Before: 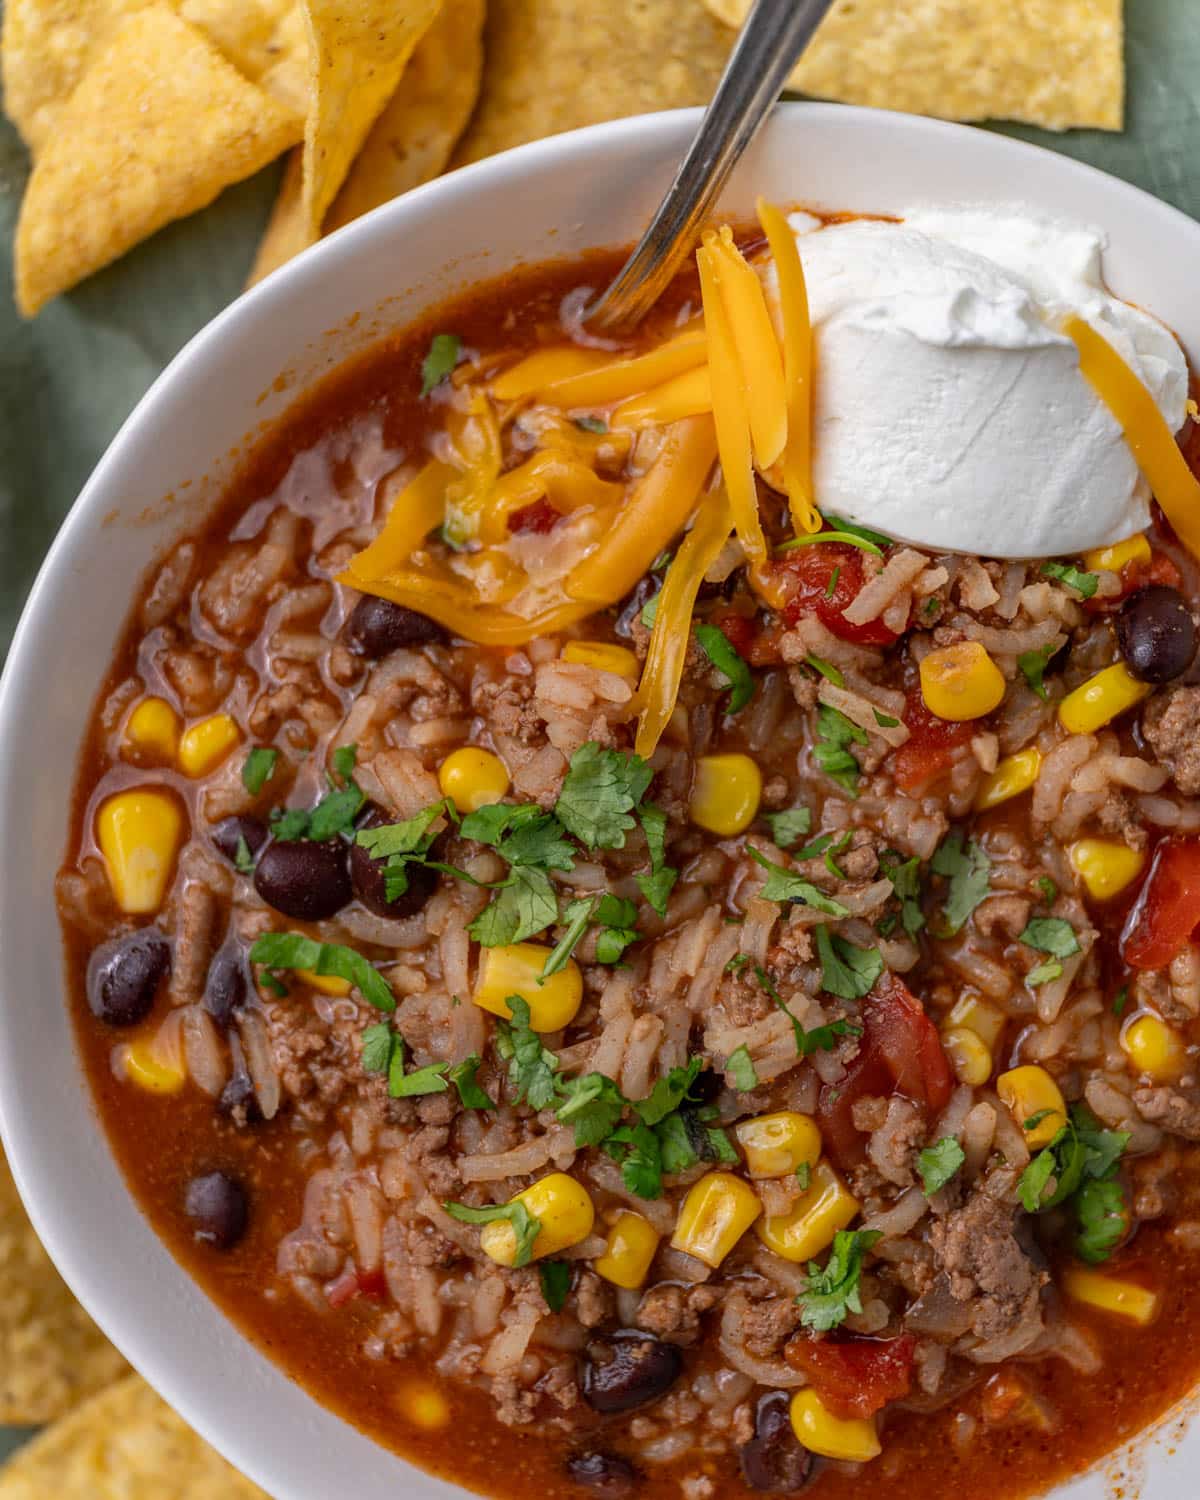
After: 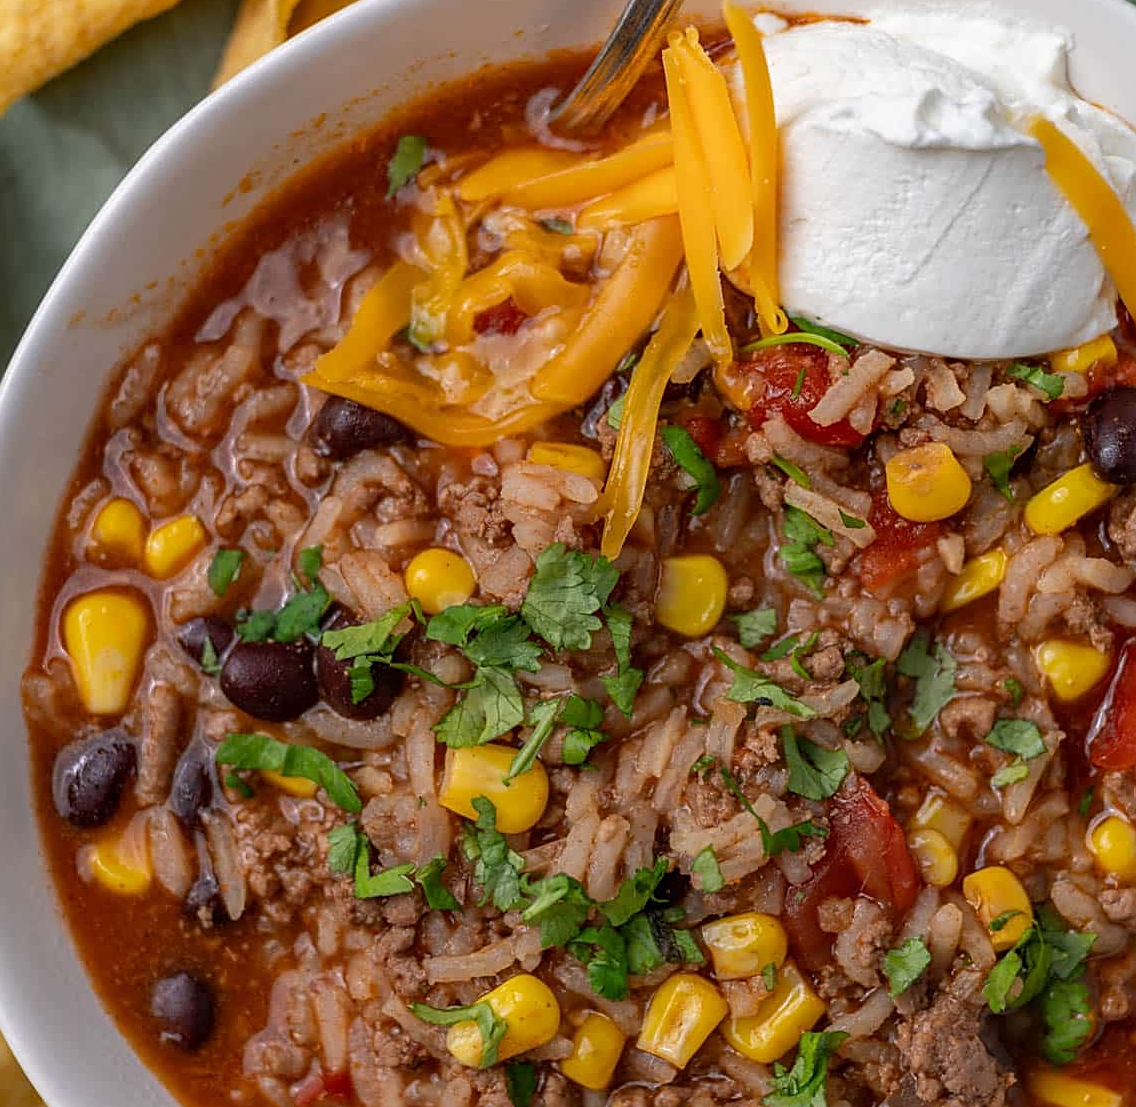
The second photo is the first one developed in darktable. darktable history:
sharpen: on, module defaults
crop and rotate: left 2.86%, top 13.319%, right 2.428%, bottom 12.83%
